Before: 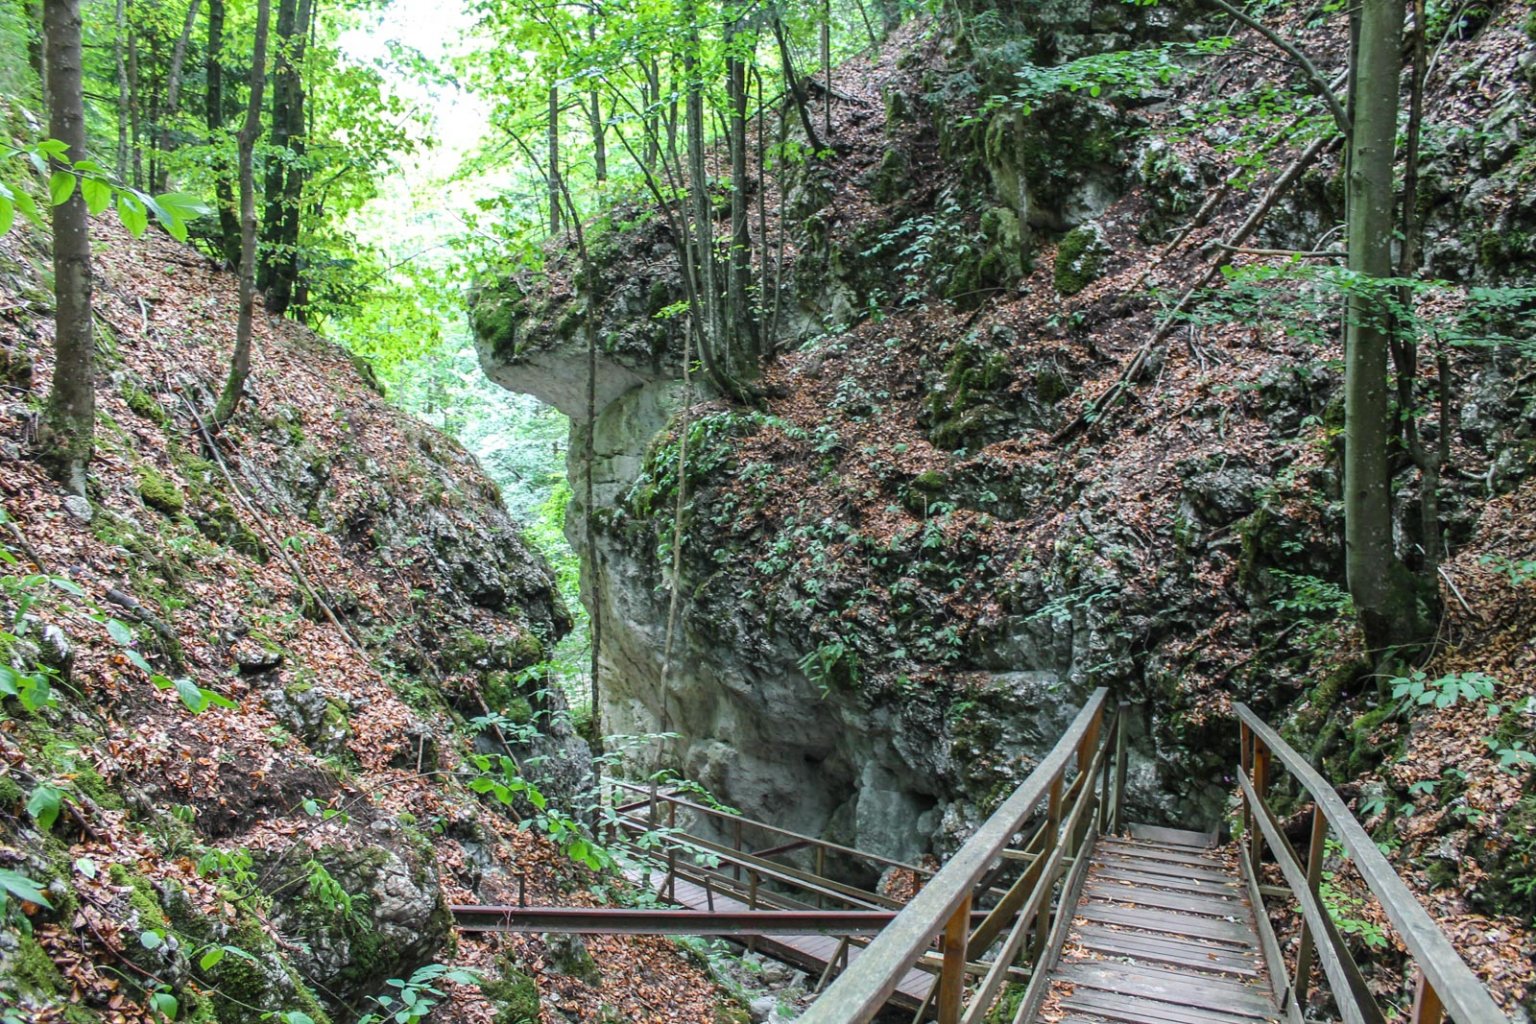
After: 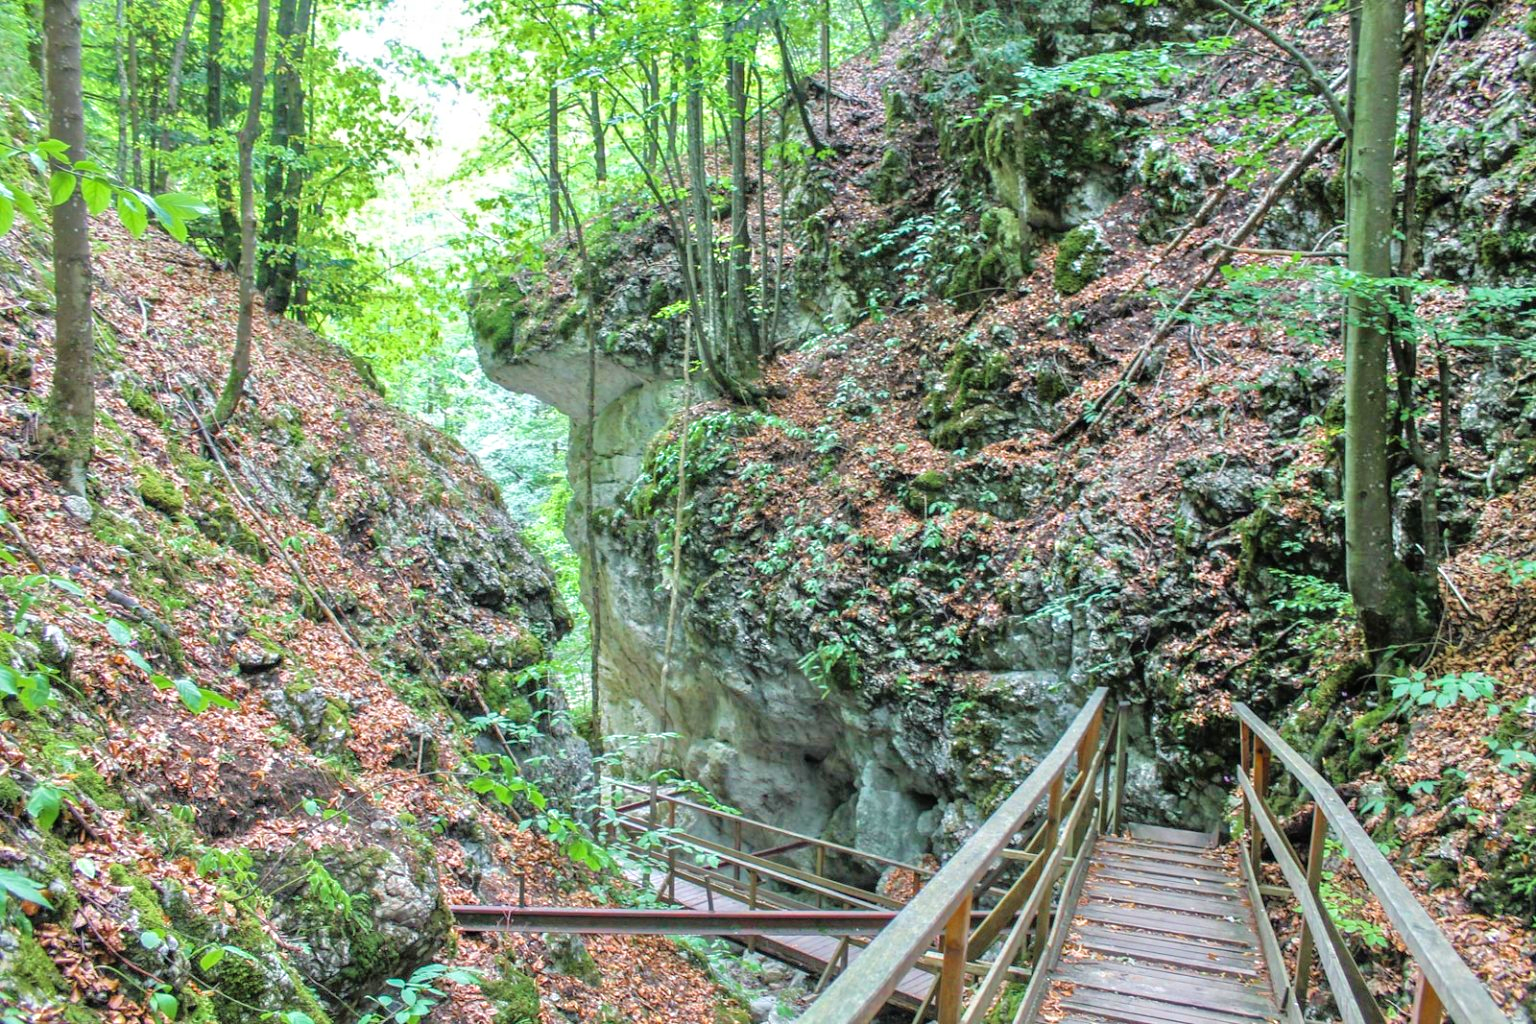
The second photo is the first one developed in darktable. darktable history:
exposure: compensate highlight preservation false
tone equalizer: -7 EV 0.15 EV, -6 EV 0.6 EV, -5 EV 1.15 EV, -4 EV 1.33 EV, -3 EV 1.15 EV, -2 EV 0.6 EV, -1 EV 0.15 EV, mask exposure compensation -0.5 EV
velvia: on, module defaults
